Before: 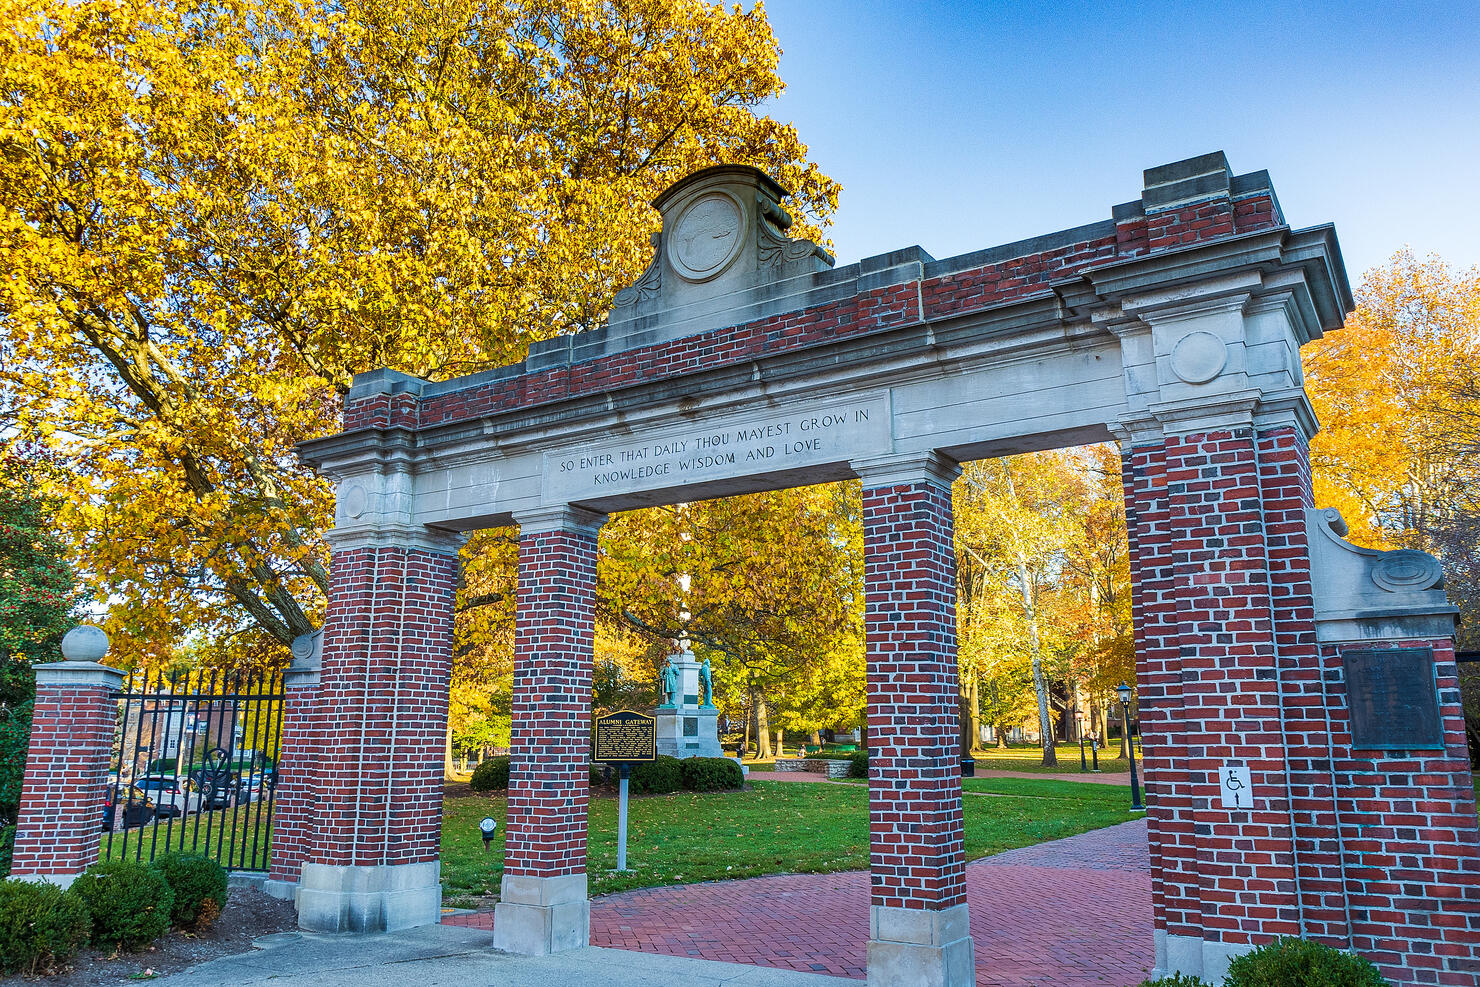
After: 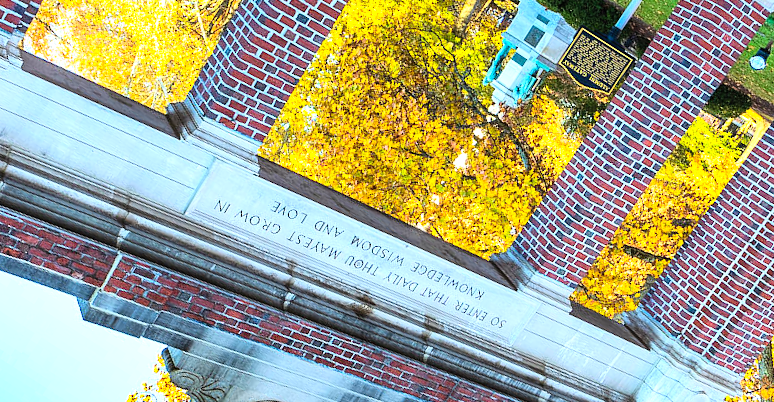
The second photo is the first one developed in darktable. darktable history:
contrast brightness saturation: contrast 0.195, brightness 0.161, saturation 0.219
crop and rotate: angle 147.45°, left 9.151%, top 15.607%, right 4.466%, bottom 17.119%
tone equalizer: -8 EV -0.723 EV, -7 EV -0.738 EV, -6 EV -0.586 EV, -5 EV -0.399 EV, -3 EV 0.375 EV, -2 EV 0.6 EV, -1 EV 0.675 EV, +0 EV 0.735 EV, mask exposure compensation -0.507 EV
